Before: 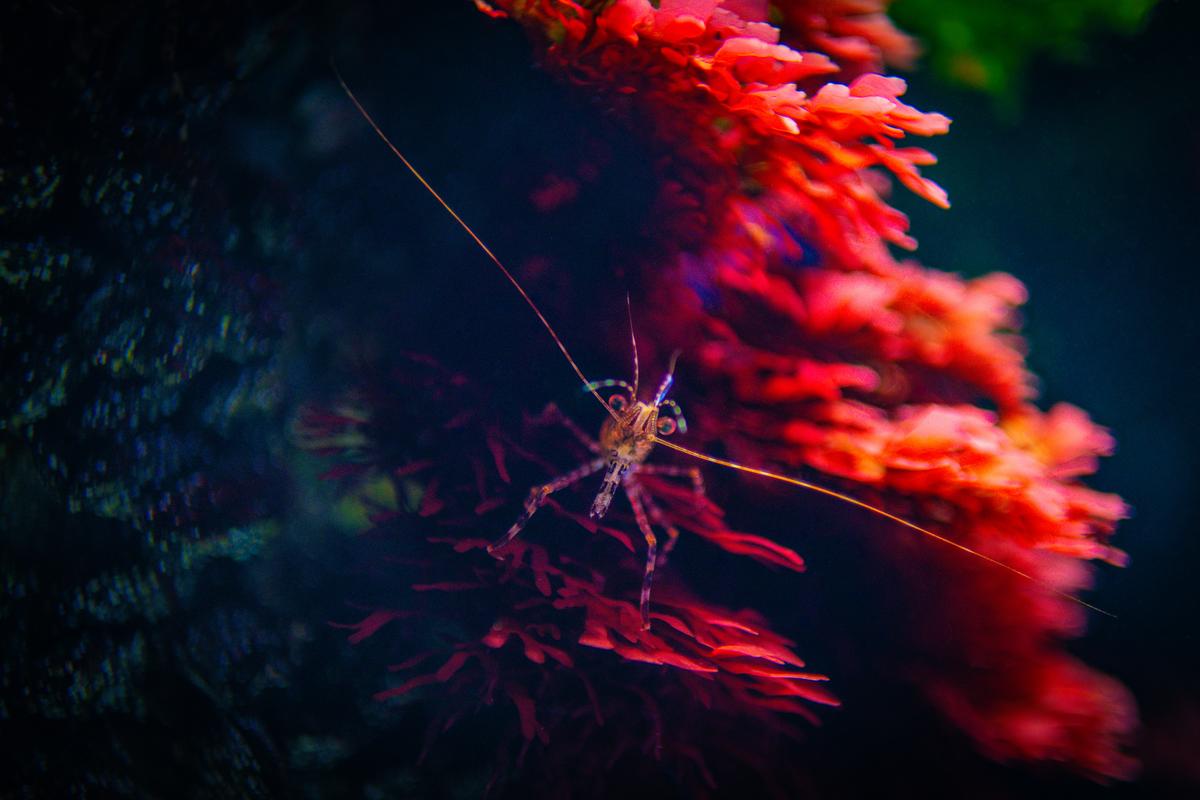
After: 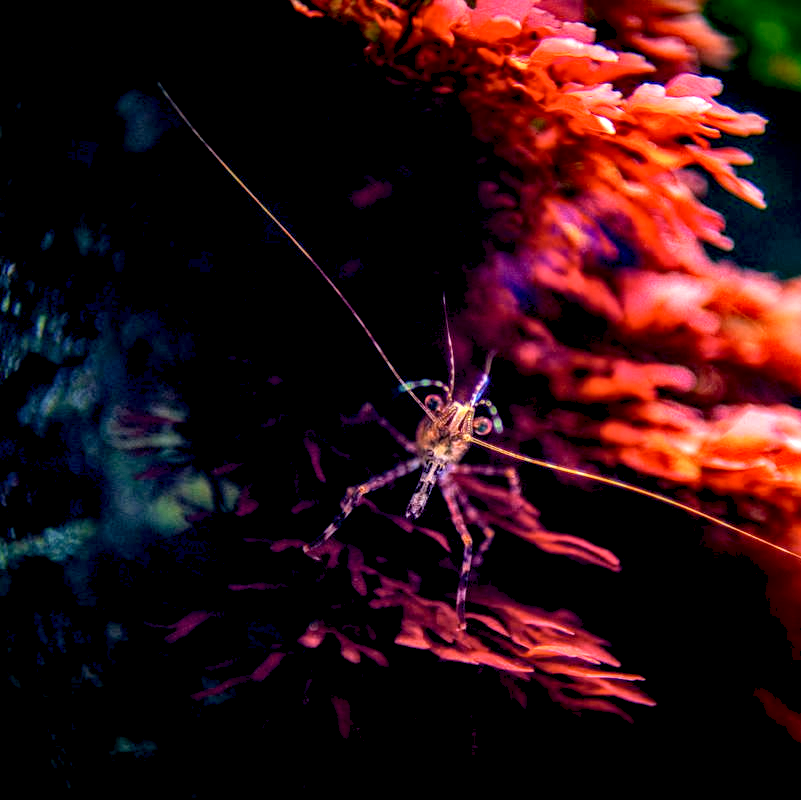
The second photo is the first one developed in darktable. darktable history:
exposure: black level correction 0.009, exposure 0.016 EV, compensate highlight preservation false
crop: left 15.411%, right 17.789%
local contrast: highlights 21%, detail 196%
